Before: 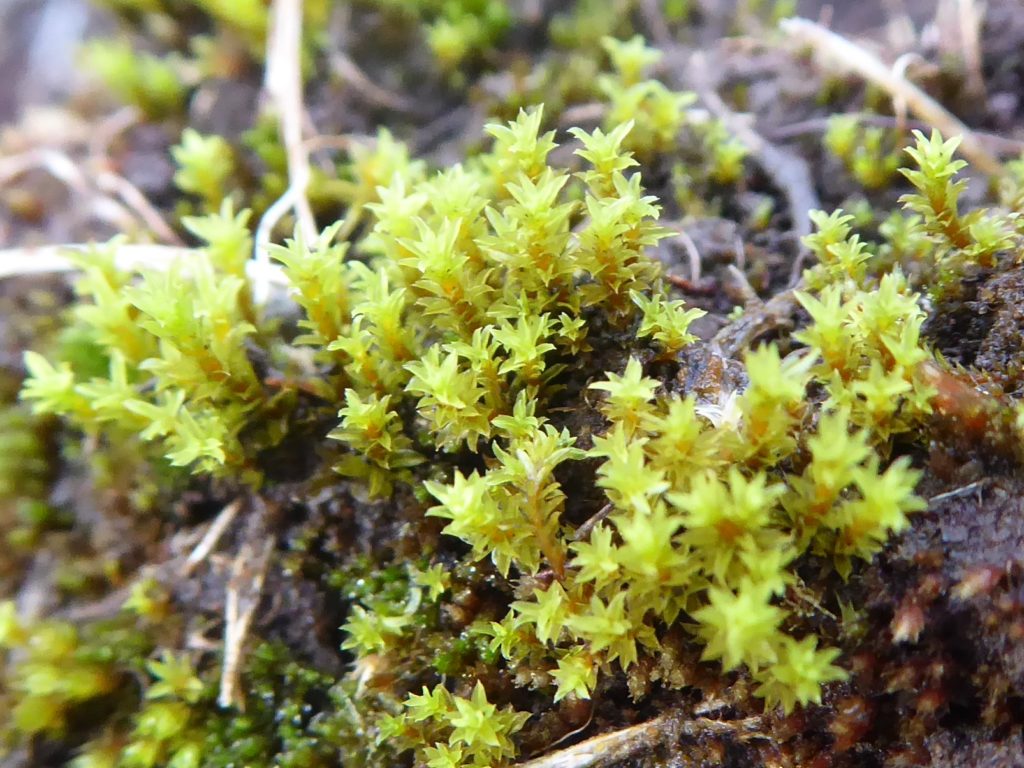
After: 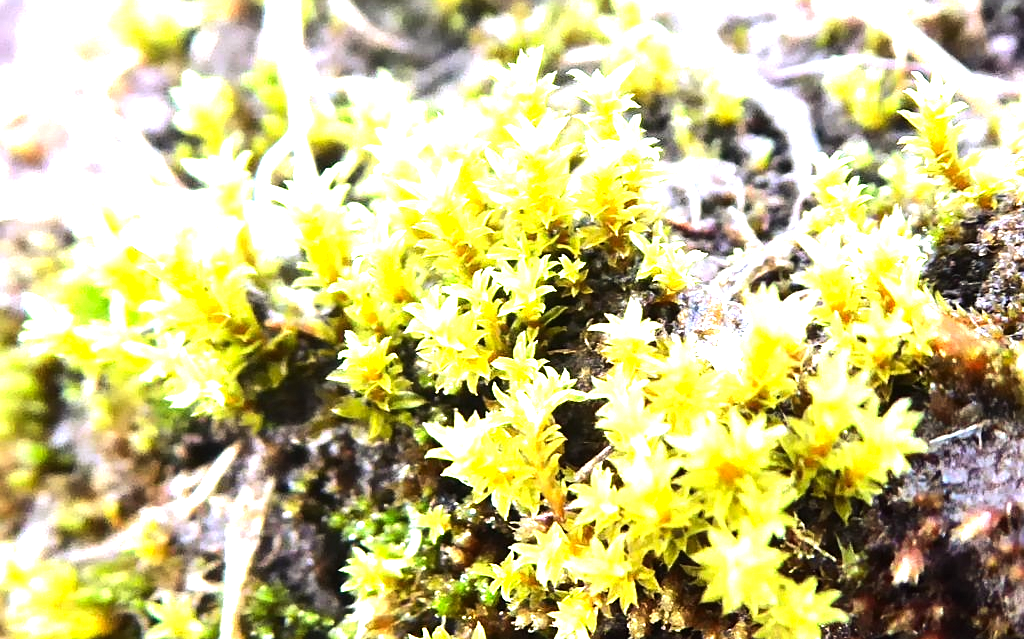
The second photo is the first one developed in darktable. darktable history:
sharpen: radius 1.272, amount 0.305, threshold 0
crop: top 7.625%, bottom 8.027%
tone equalizer: -8 EV -1.08 EV, -7 EV -1.01 EV, -6 EV -0.867 EV, -5 EV -0.578 EV, -3 EV 0.578 EV, -2 EV 0.867 EV, -1 EV 1.01 EV, +0 EV 1.08 EV, edges refinement/feathering 500, mask exposure compensation -1.57 EV, preserve details no
rgb curve: curves: ch2 [(0, 0) (0.567, 0.512) (1, 1)], mode RGB, independent channels
exposure: black level correction 0, exposure 1.125 EV, compensate exposure bias true, compensate highlight preservation false
